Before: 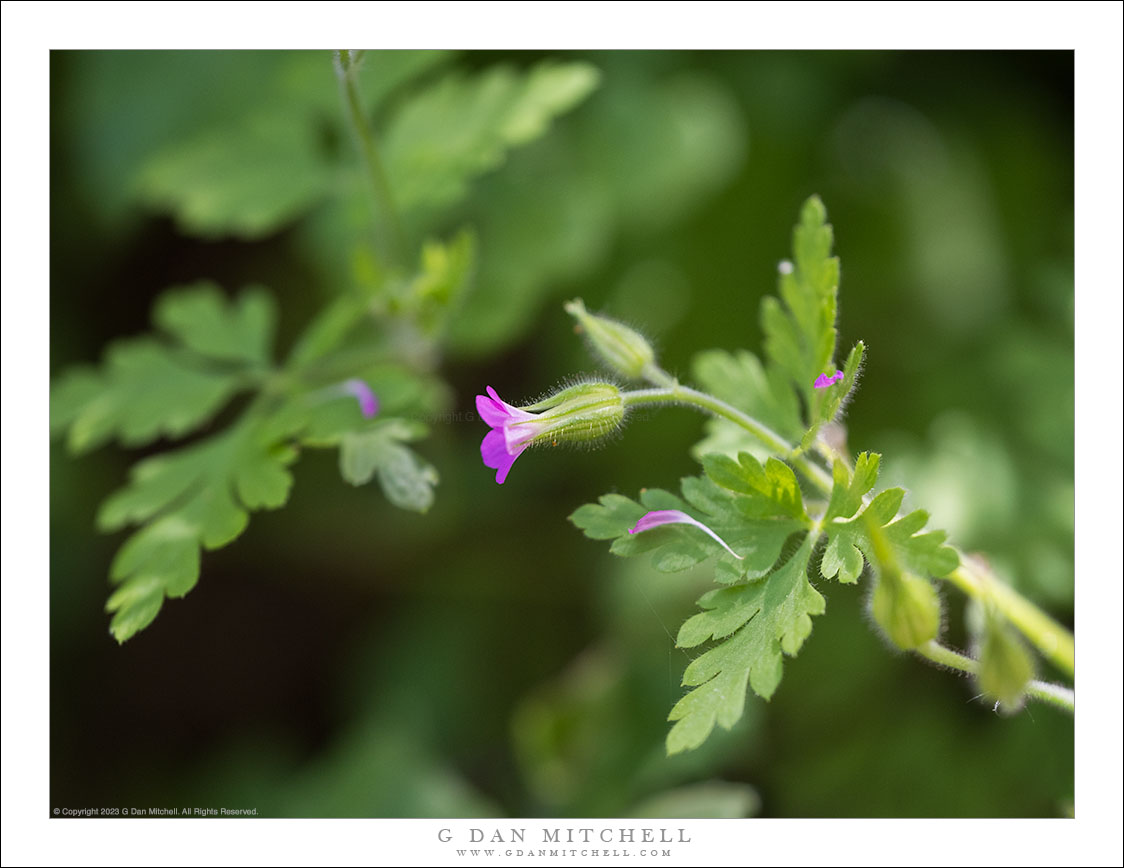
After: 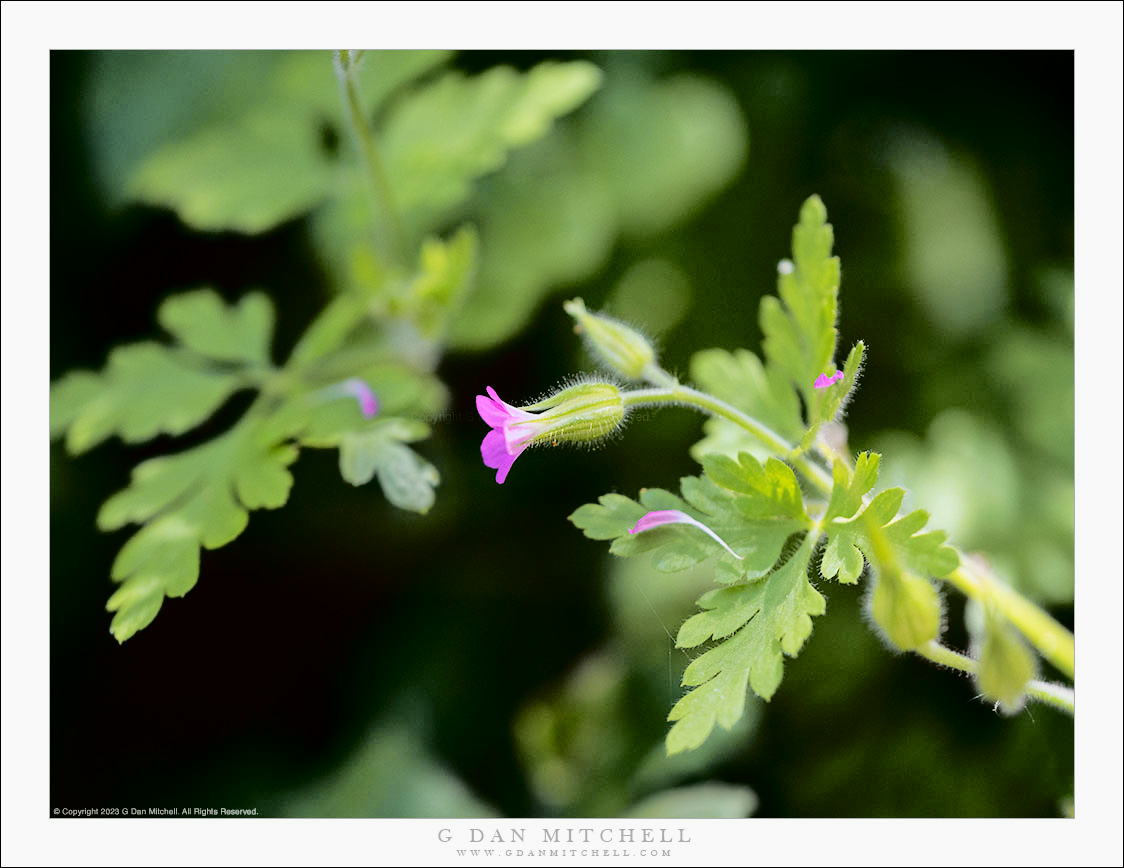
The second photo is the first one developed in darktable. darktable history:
fill light: exposure -2 EV, width 8.6
tone curve: curves: ch0 [(0, 0) (0.094, 0.039) (0.243, 0.155) (0.411, 0.482) (0.479, 0.583) (0.654, 0.742) (0.793, 0.851) (0.994, 0.974)]; ch1 [(0, 0) (0.161, 0.092) (0.35, 0.33) (0.392, 0.392) (0.456, 0.456) (0.505, 0.502) (0.537, 0.518) (0.553, 0.53) (0.573, 0.569) (0.718, 0.718) (1, 1)]; ch2 [(0, 0) (0.346, 0.362) (0.411, 0.412) (0.502, 0.502) (0.531, 0.521) (0.576, 0.553) (0.615, 0.621) (1, 1)], color space Lab, independent channels, preserve colors none
